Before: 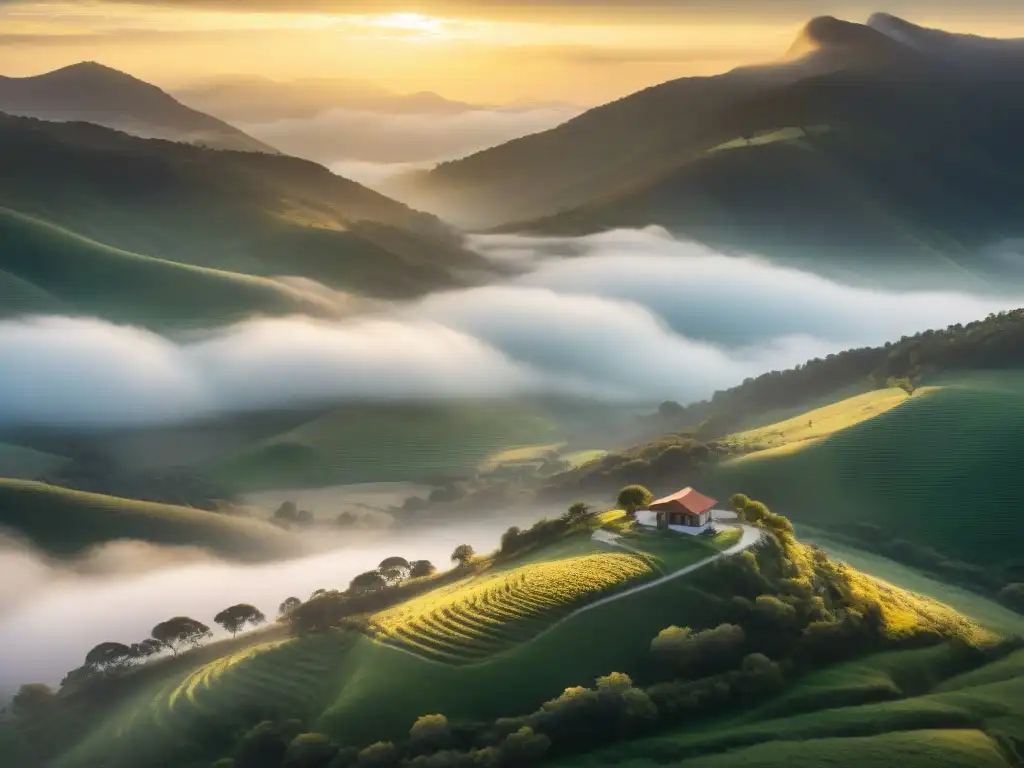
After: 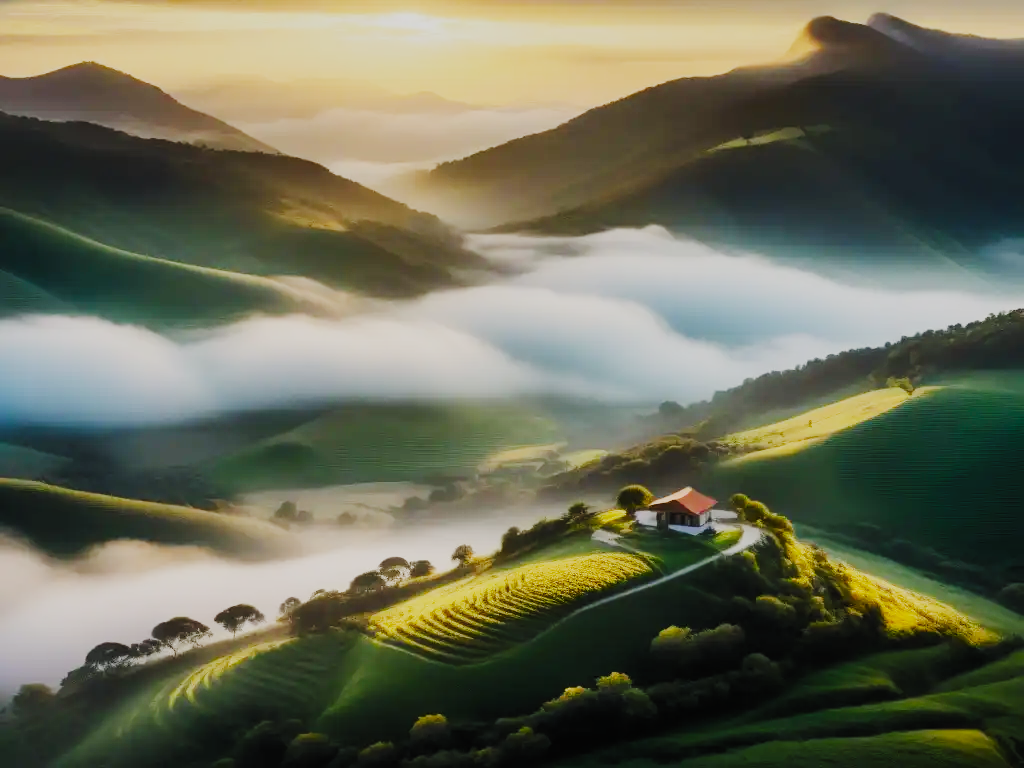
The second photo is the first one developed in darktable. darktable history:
exposure: black level correction -0.022, exposure -0.037 EV, compensate highlight preservation false
contrast brightness saturation: contrast 0.165, saturation 0.317
filmic rgb: black relative exposure -3.08 EV, white relative exposure 7.05 EV, hardness 1.48, contrast 1.355, preserve chrominance no, color science v5 (2021), contrast in shadows safe, contrast in highlights safe
